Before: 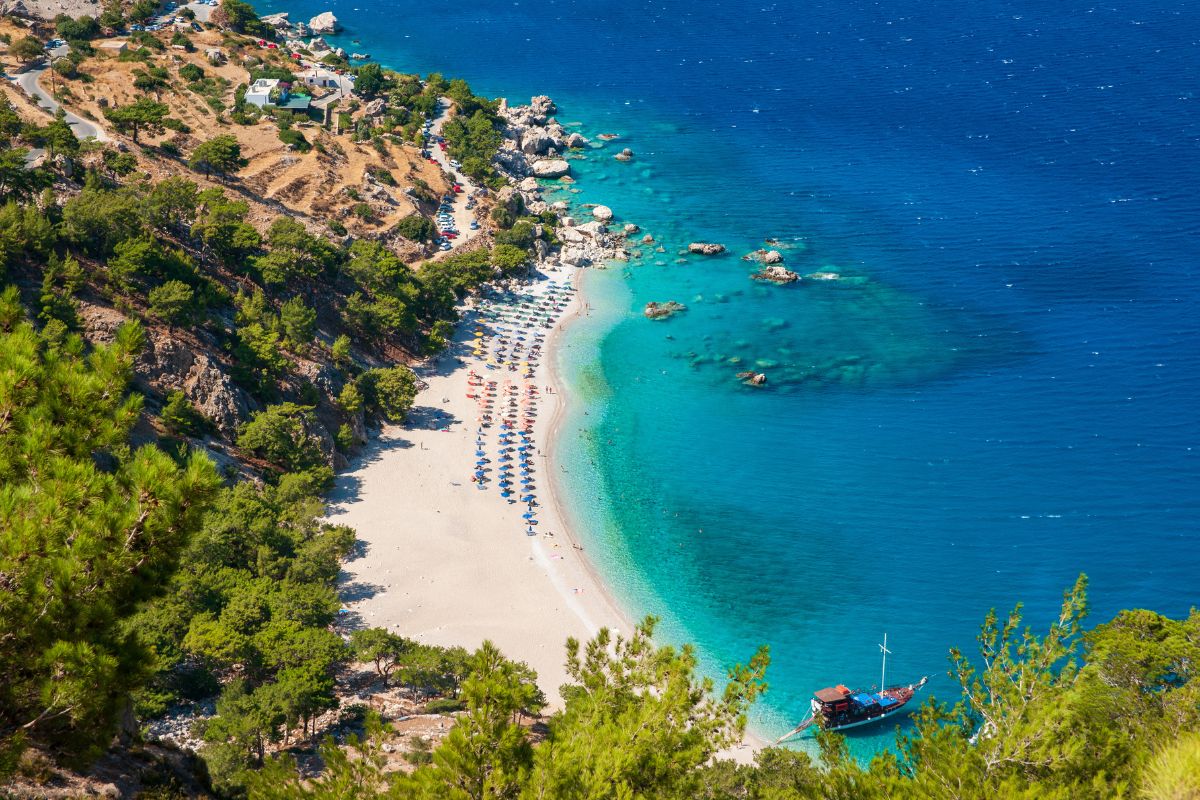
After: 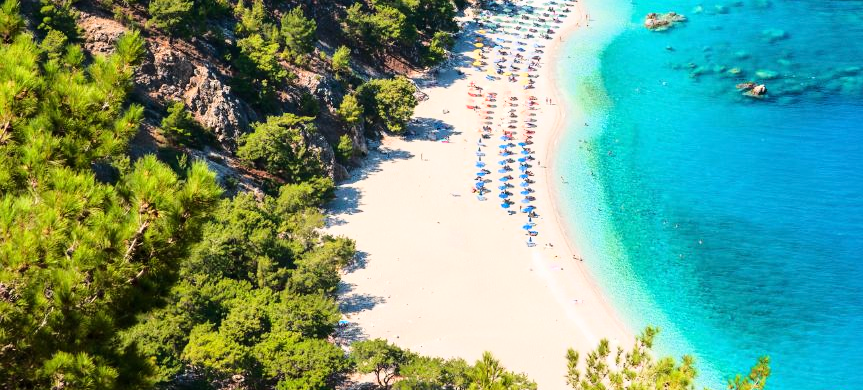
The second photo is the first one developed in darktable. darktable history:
crop: top 36.141%, right 28.005%, bottom 15.03%
base curve: curves: ch0 [(0, 0) (0.028, 0.03) (0.121, 0.232) (0.46, 0.748) (0.859, 0.968) (1, 1)]
